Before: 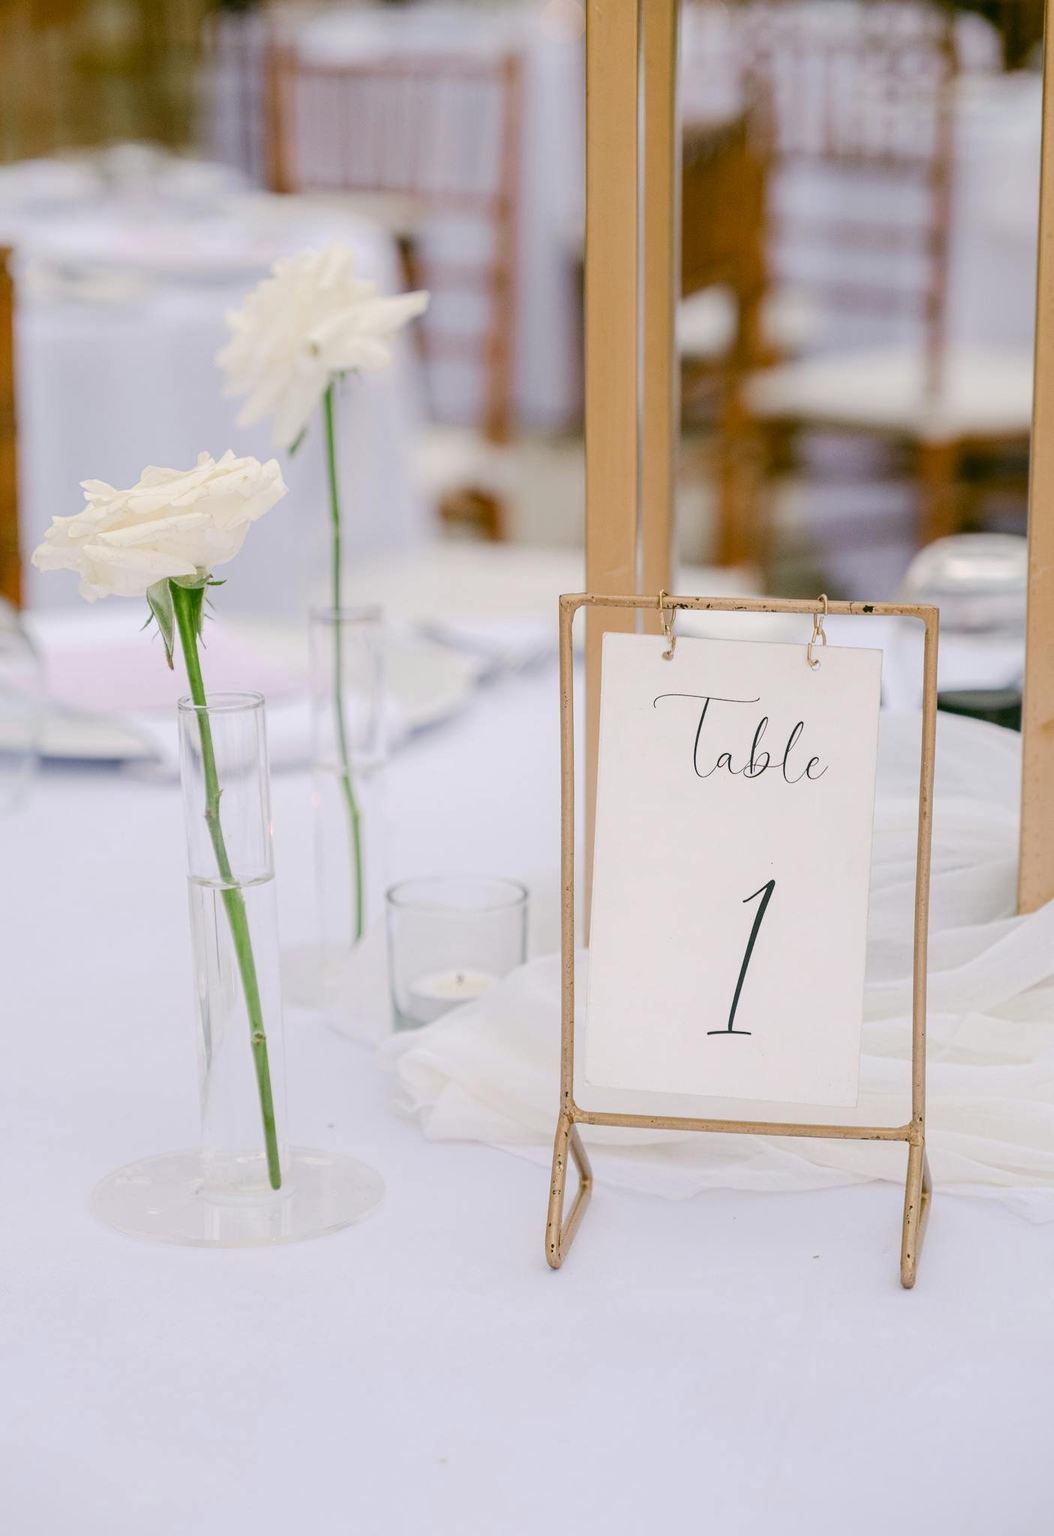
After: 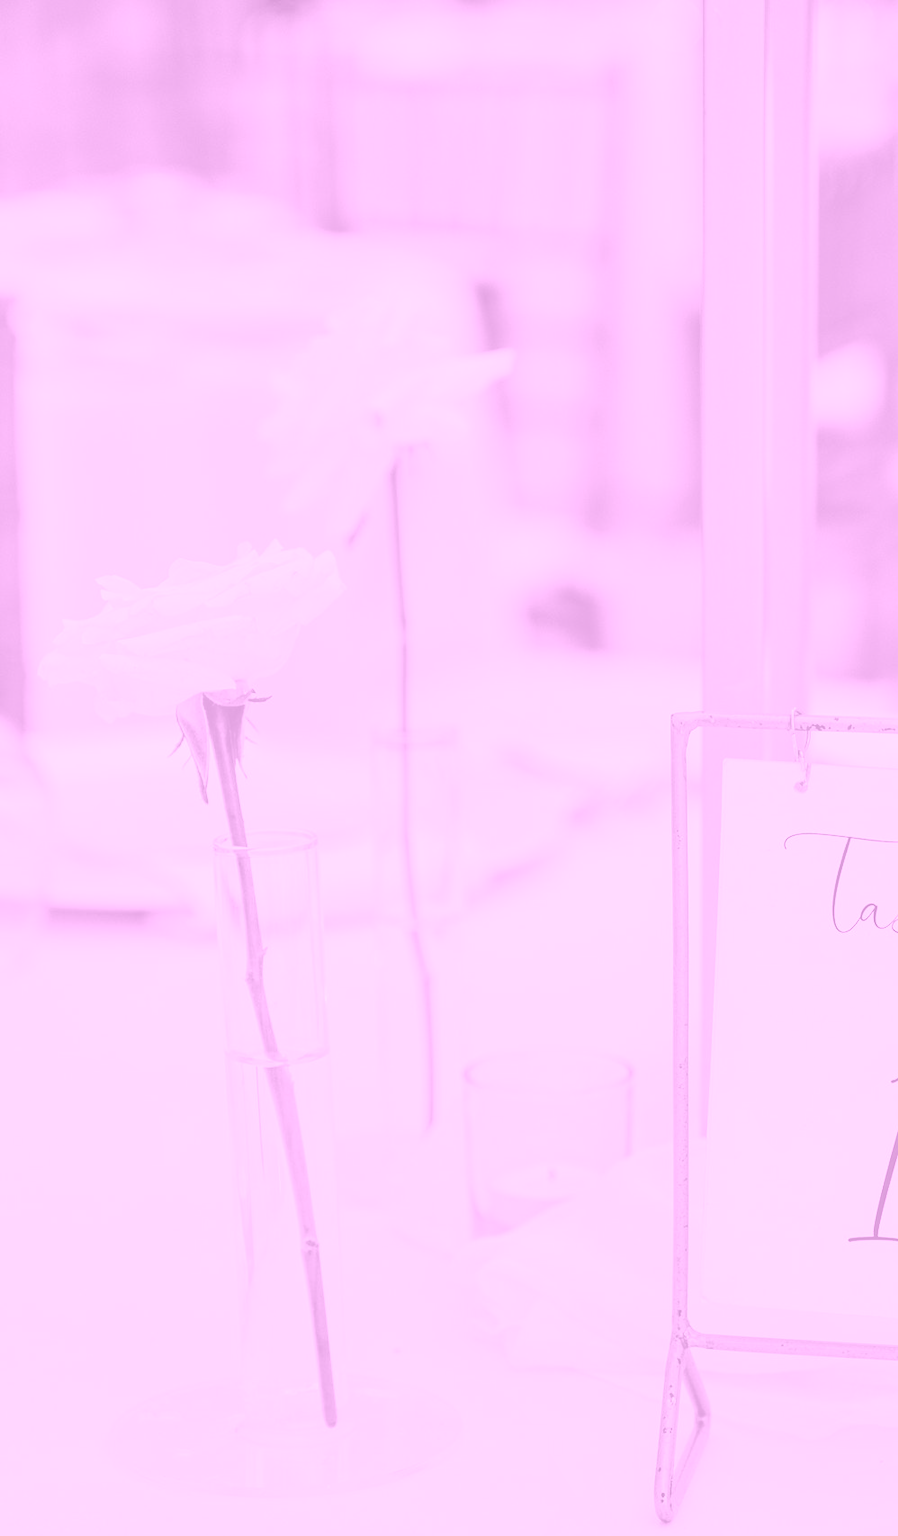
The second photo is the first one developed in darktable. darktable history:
contrast brightness saturation: brightness 0.15
crop: right 28.885%, bottom 16.626%
colorize: hue 331.2°, saturation 75%, source mix 30.28%, lightness 70.52%, version 1
shadows and highlights: shadows 60, soften with gaussian
